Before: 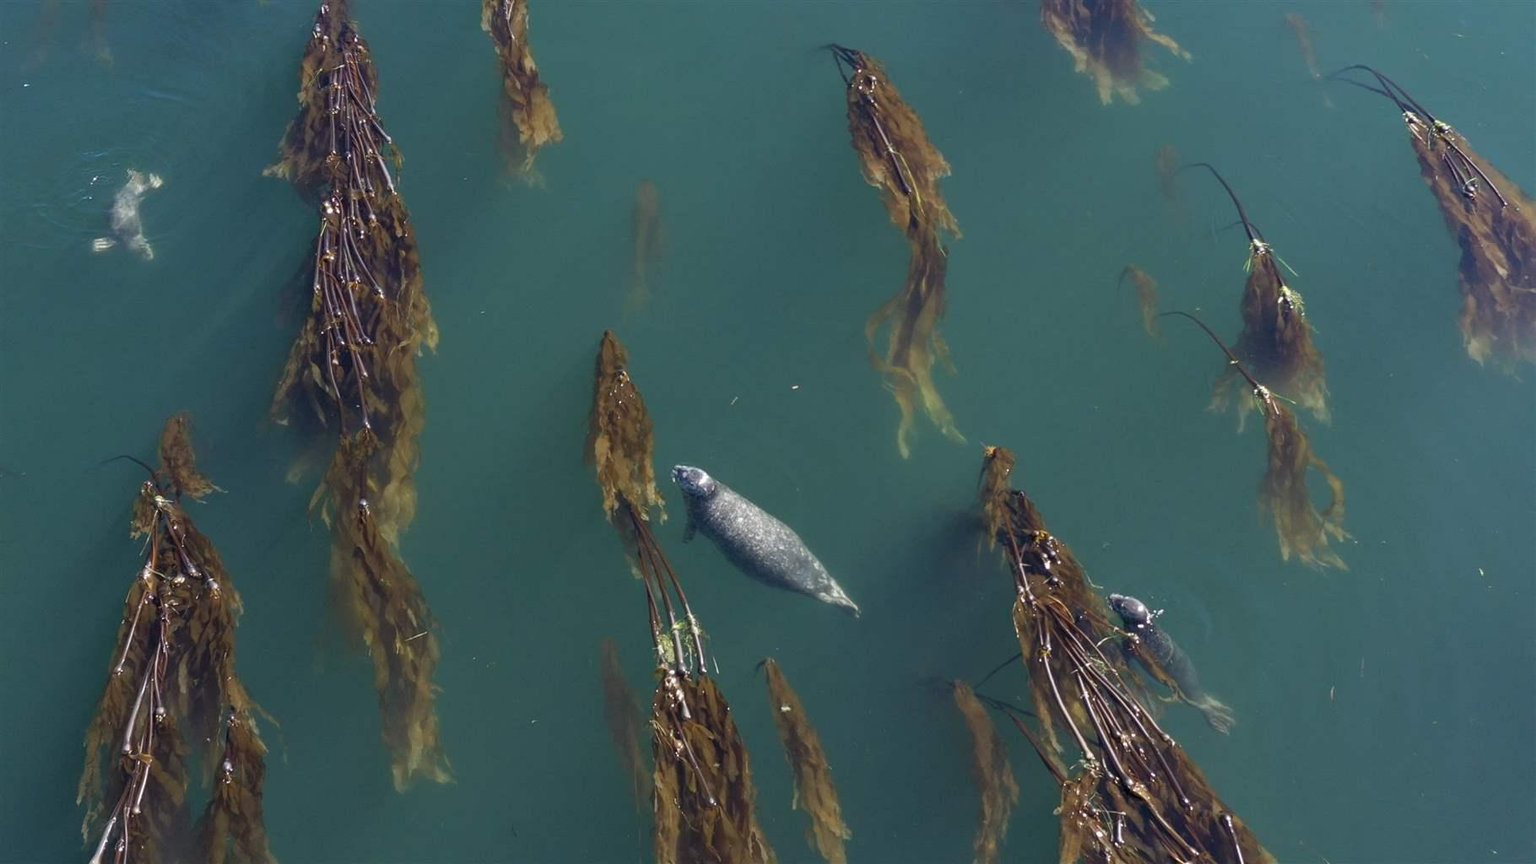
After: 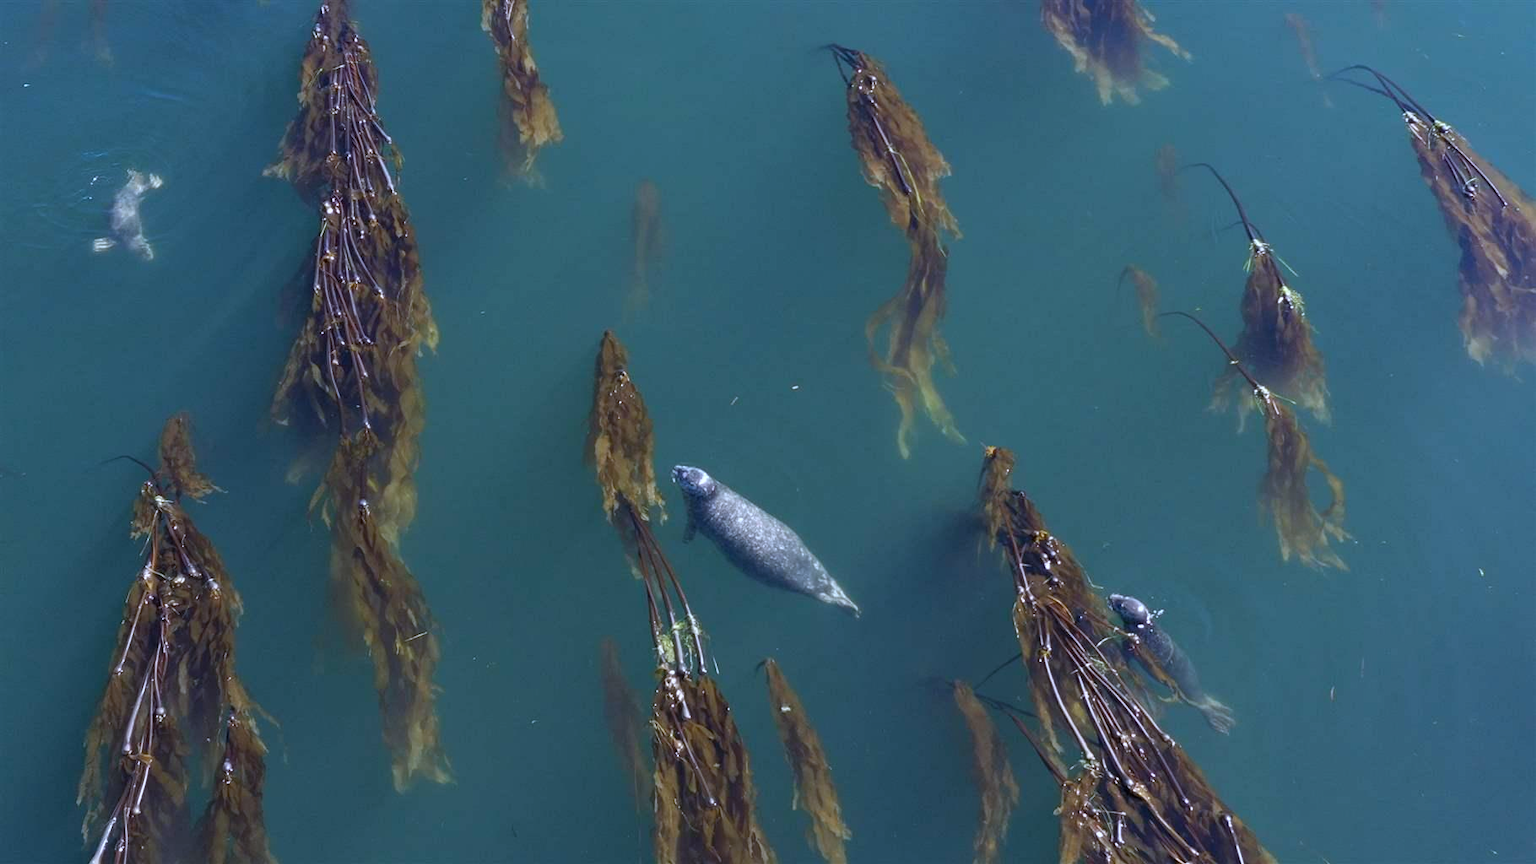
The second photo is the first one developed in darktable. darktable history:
white balance: red 0.948, green 1.02, blue 1.176
color contrast: green-magenta contrast 1.1, blue-yellow contrast 1.1, unbound 0
exposure: compensate highlight preservation false
